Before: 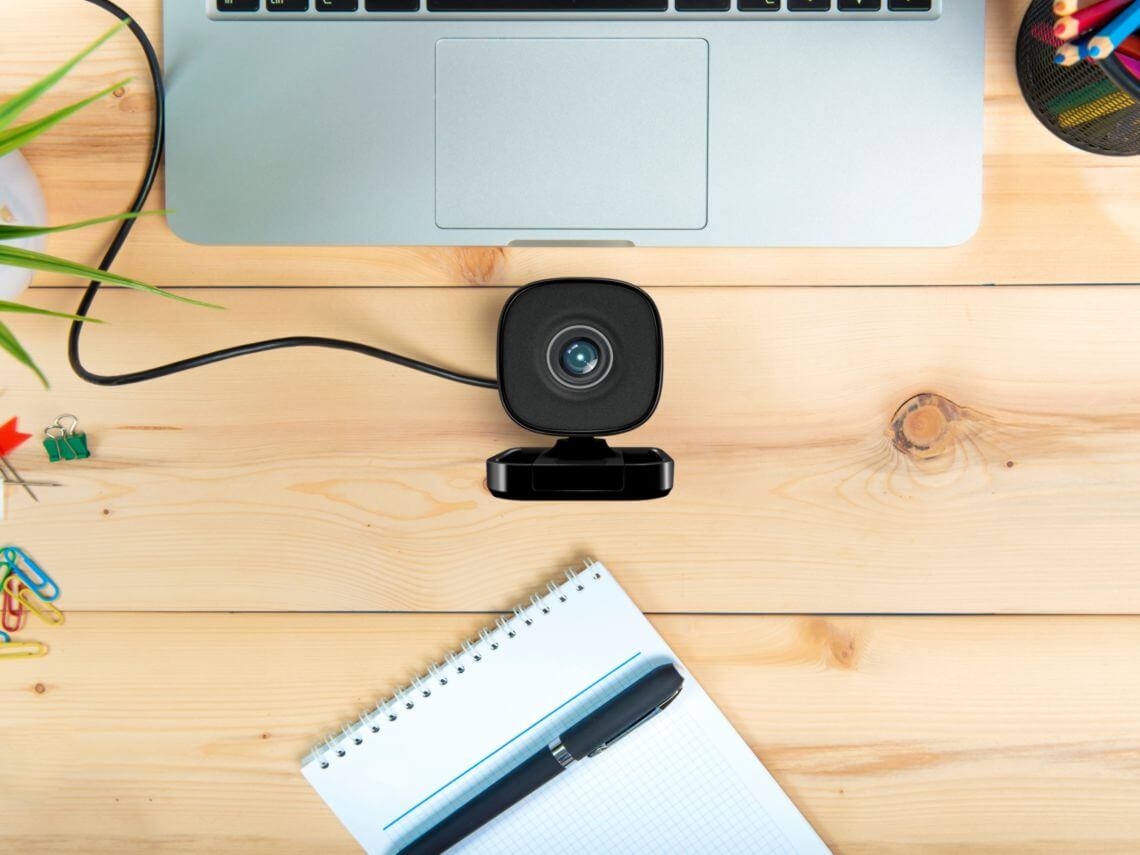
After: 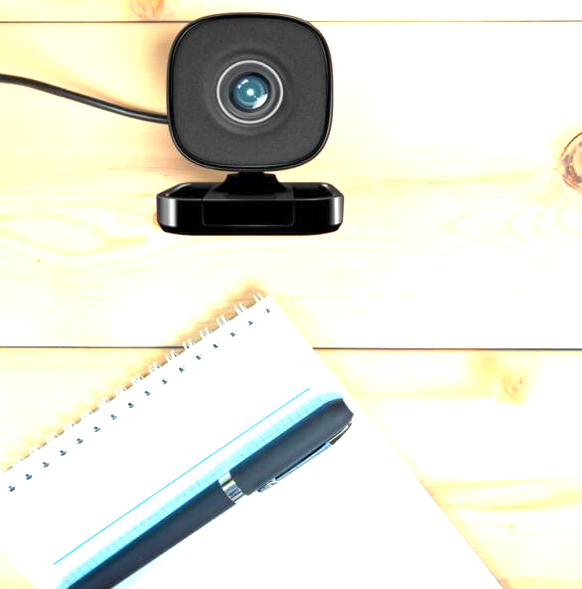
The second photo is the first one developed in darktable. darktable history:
exposure: exposure 1.139 EV, compensate highlight preservation false
crop and rotate: left 29.016%, top 30.998%, right 19.865%
